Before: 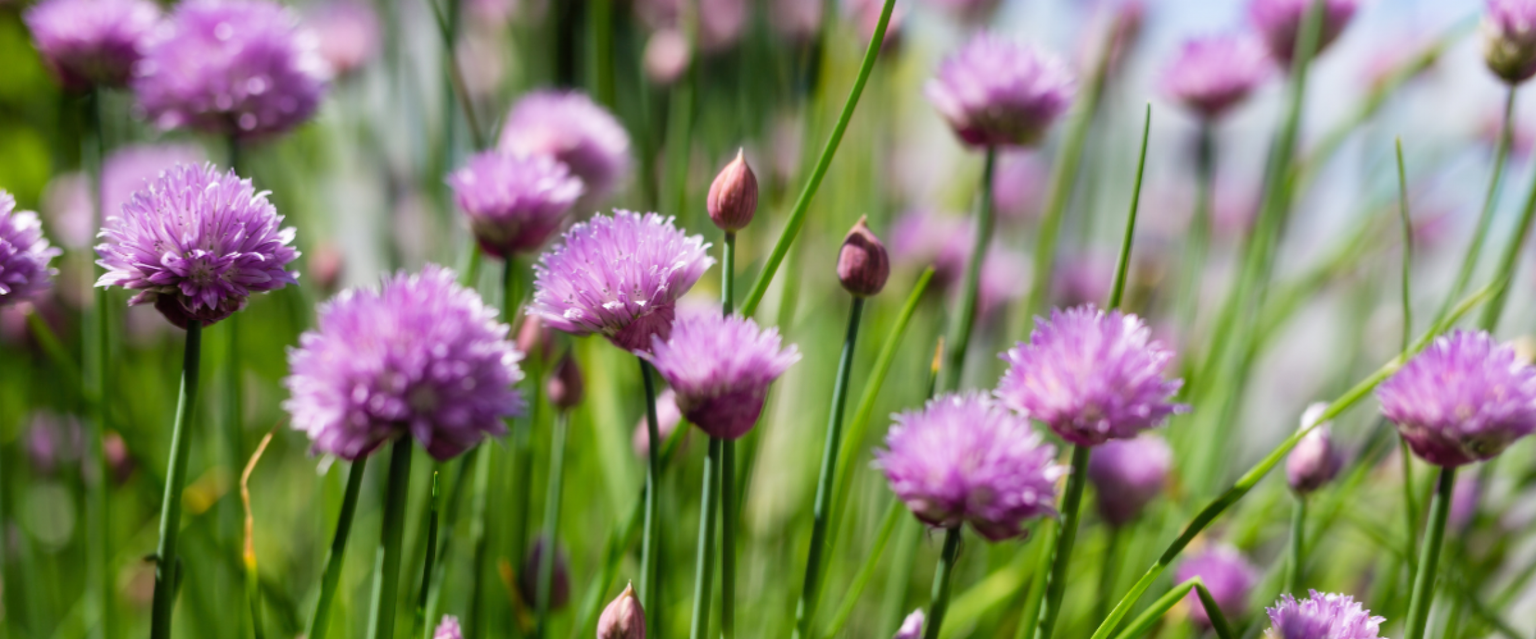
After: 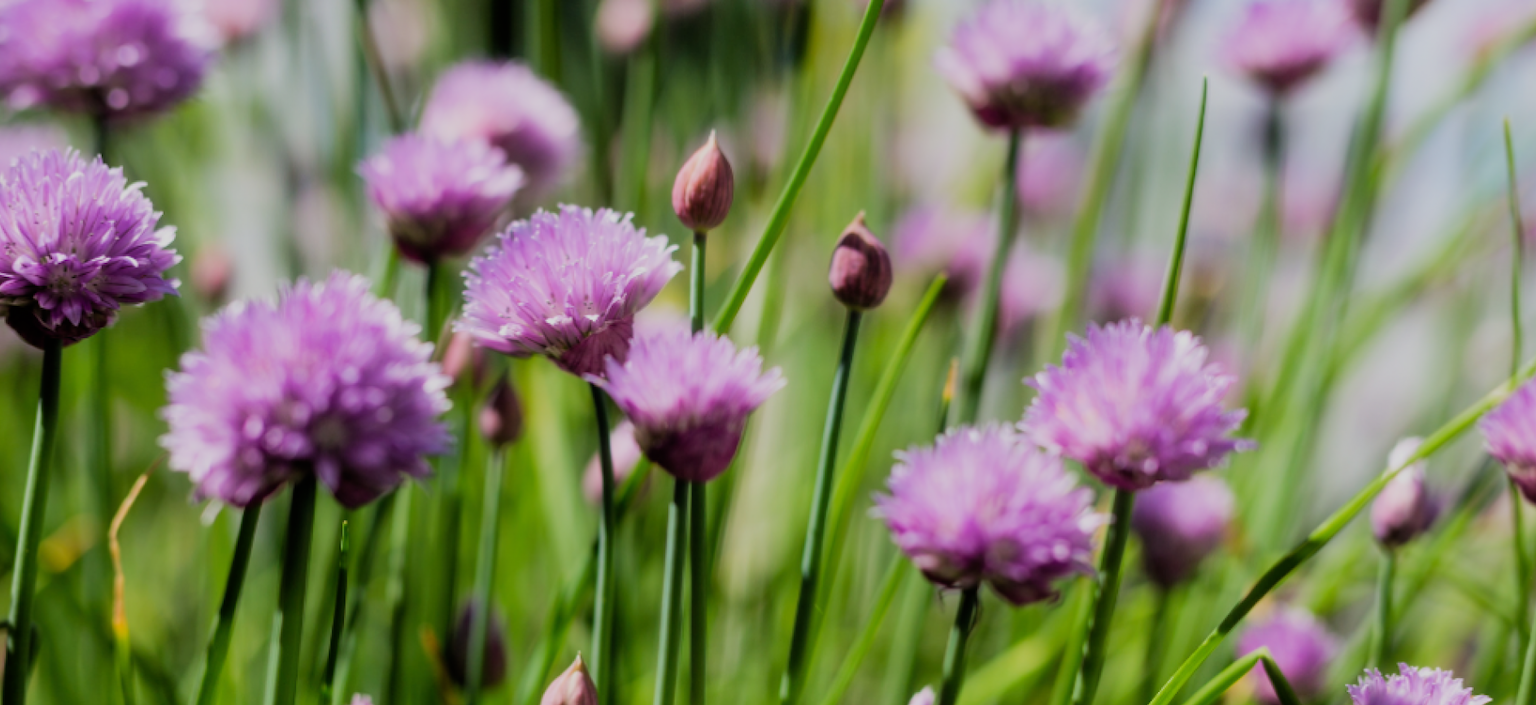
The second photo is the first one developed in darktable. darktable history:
tone equalizer: on, module defaults
crop: left 9.807%, top 6.259%, right 7.334%, bottom 2.177%
filmic rgb: black relative exposure -7.65 EV, white relative exposure 4.56 EV, hardness 3.61, contrast 1.05
